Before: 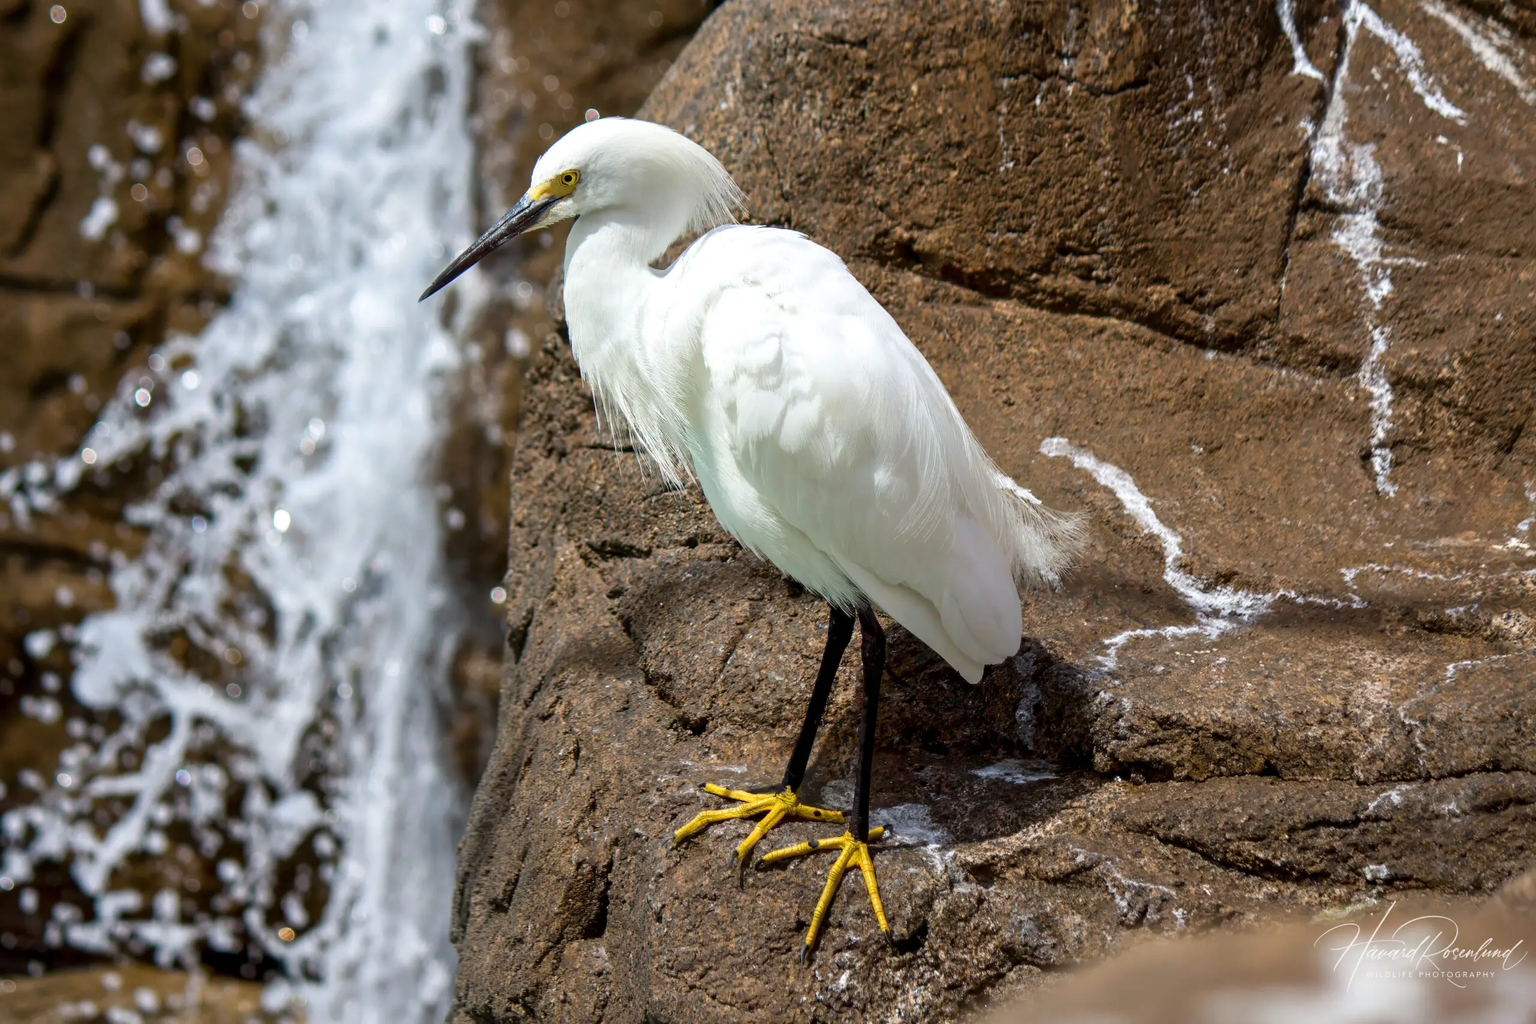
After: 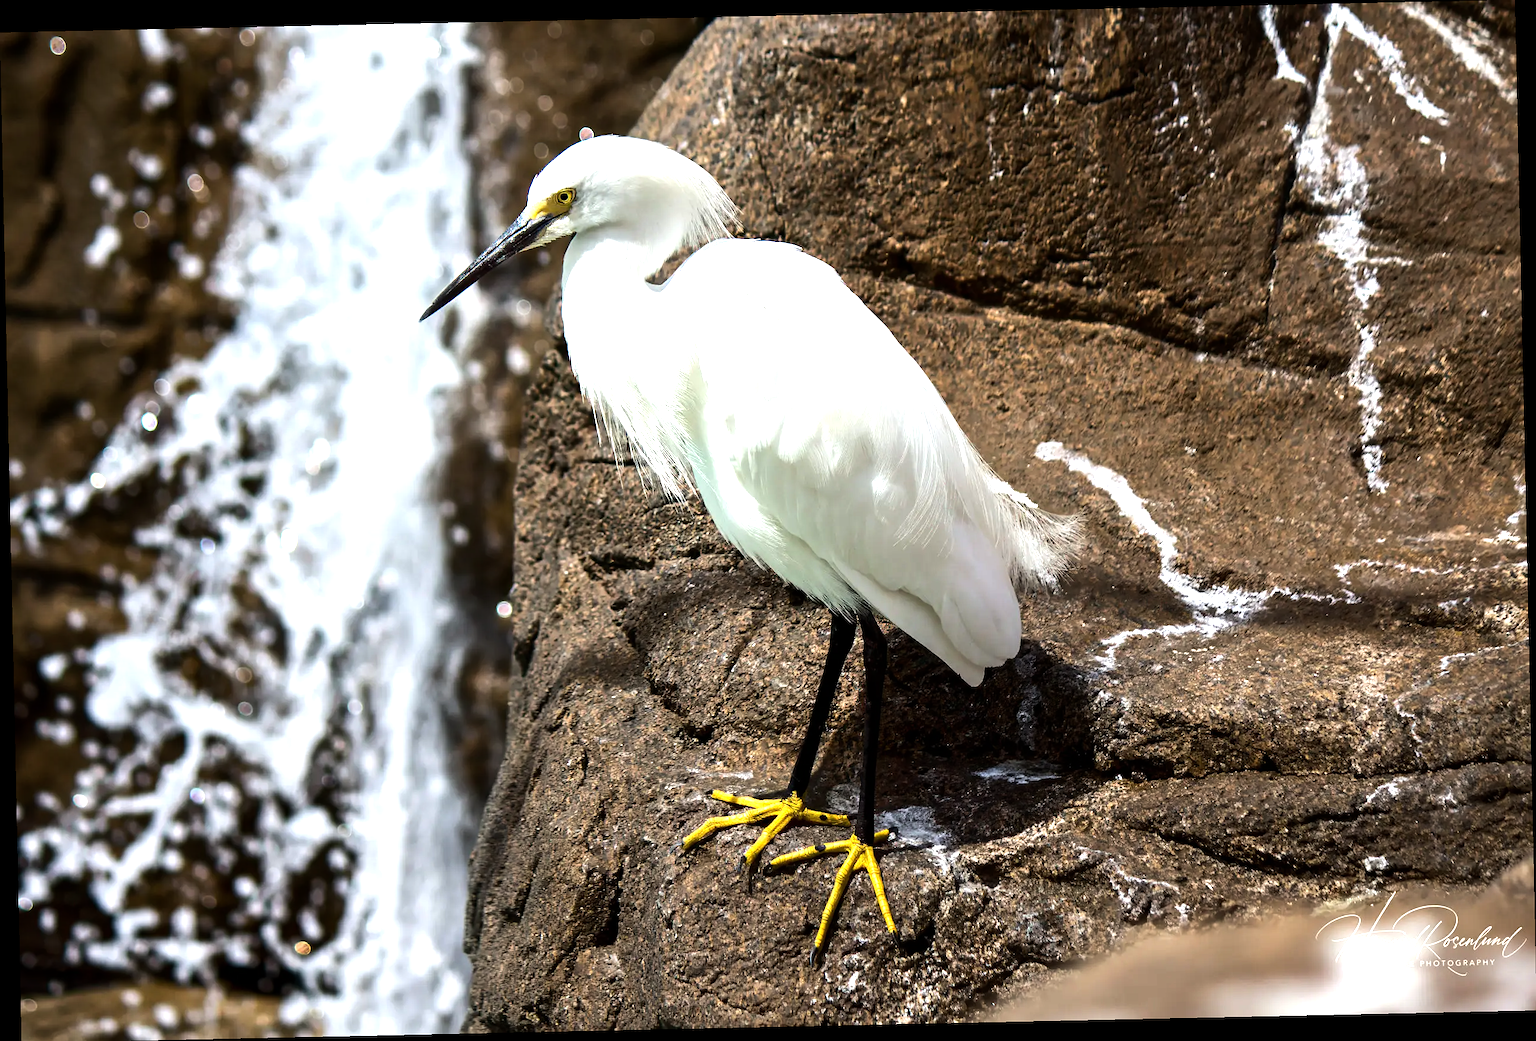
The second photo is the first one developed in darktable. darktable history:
rotate and perspective: rotation -1.24°, automatic cropping off
tone equalizer: -8 EV -1.08 EV, -7 EV -1.01 EV, -6 EV -0.867 EV, -5 EV -0.578 EV, -3 EV 0.578 EV, -2 EV 0.867 EV, -1 EV 1.01 EV, +0 EV 1.08 EV, edges refinement/feathering 500, mask exposure compensation -1.57 EV, preserve details no
sharpen: radius 1, threshold 1
